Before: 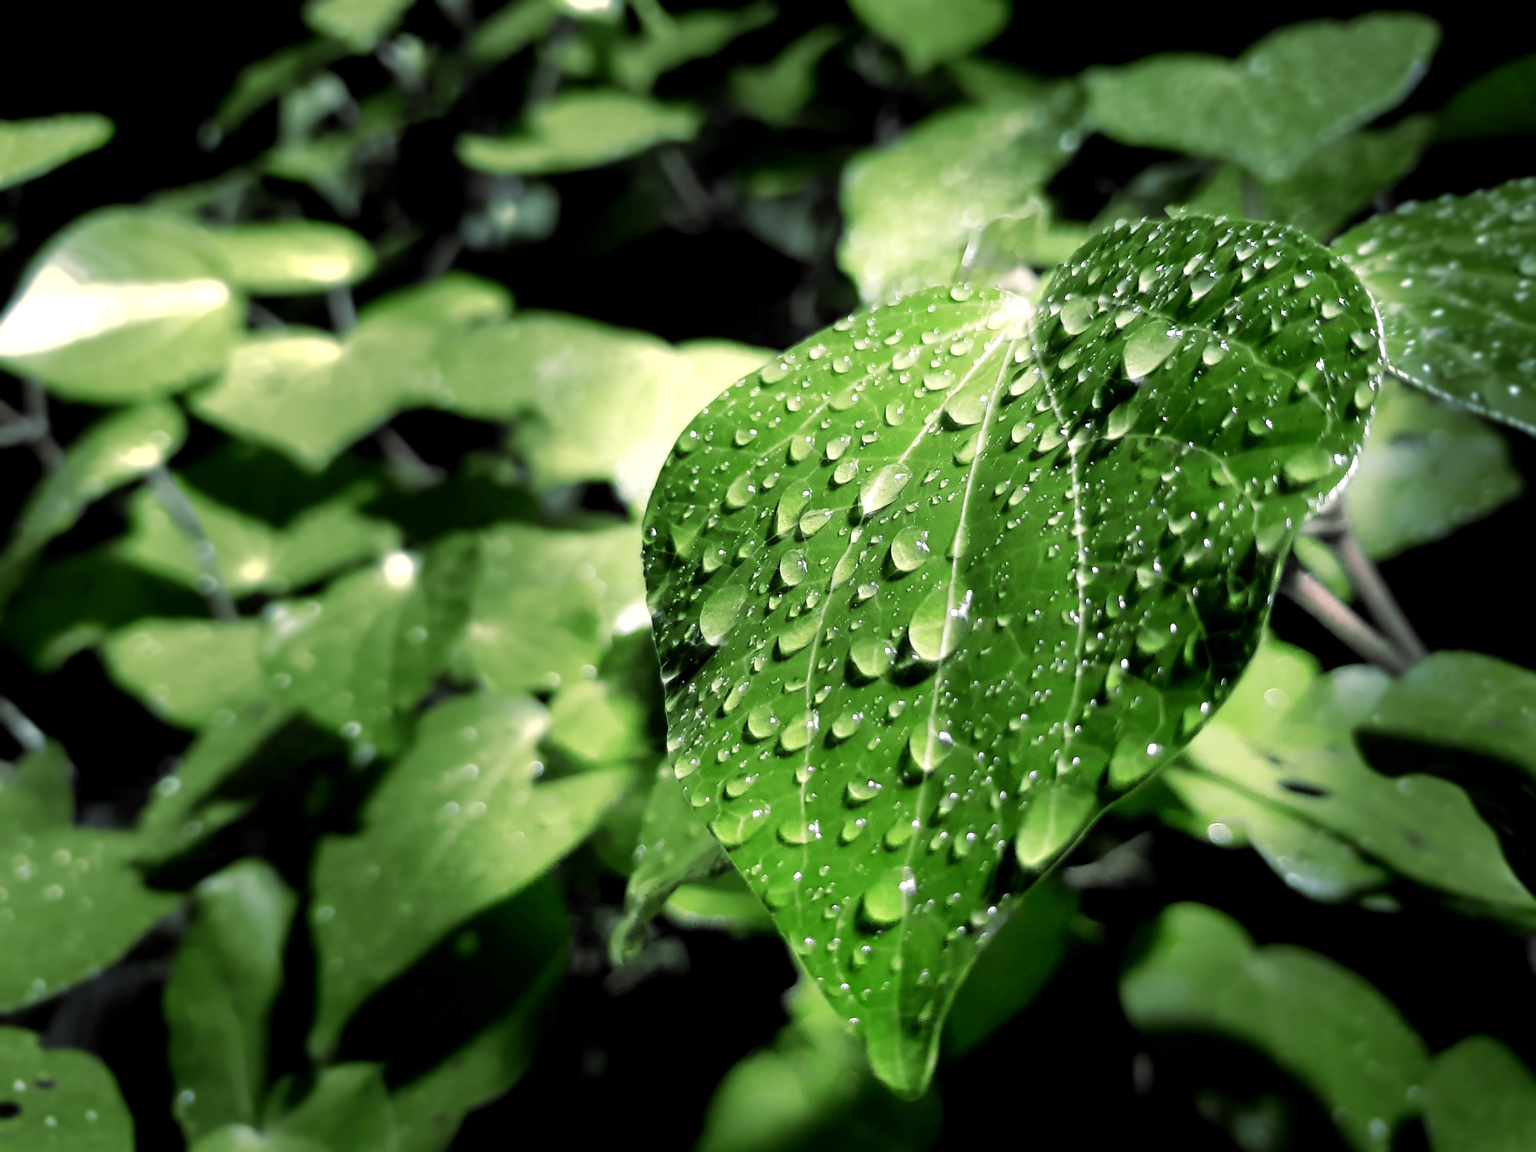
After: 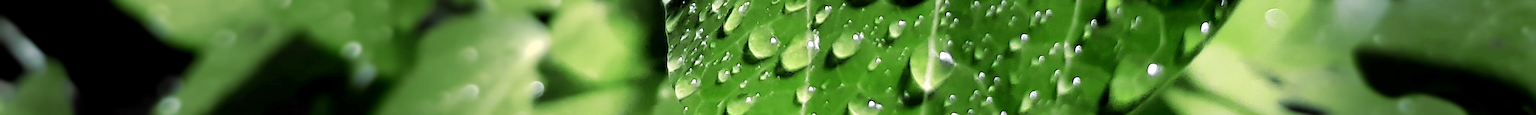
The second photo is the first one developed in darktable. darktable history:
crop and rotate: top 59.084%, bottom 30.916%
sharpen: on, module defaults
levels: levels [0, 0.499, 1]
